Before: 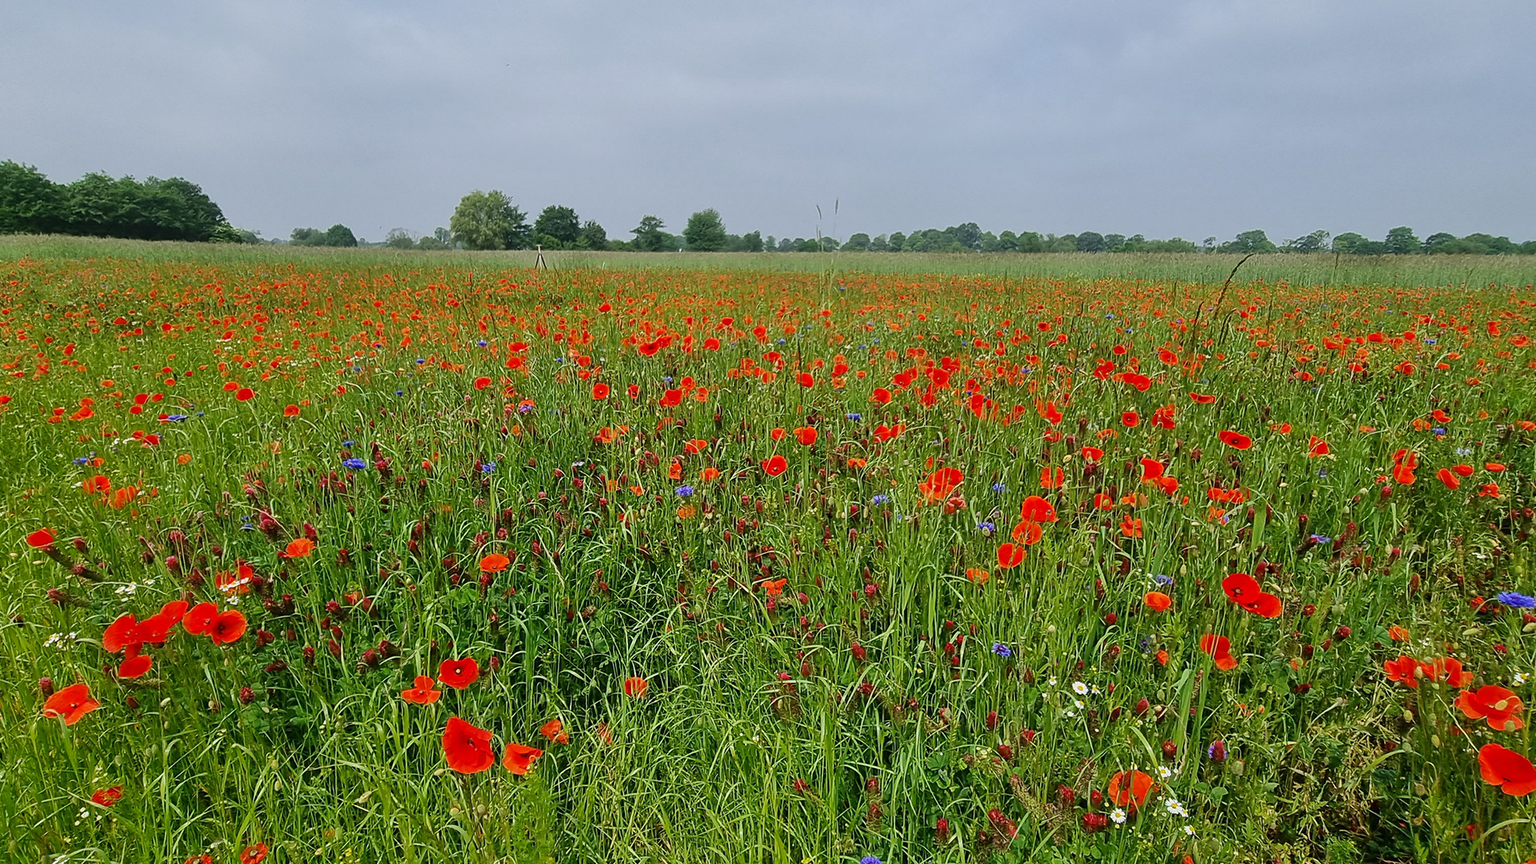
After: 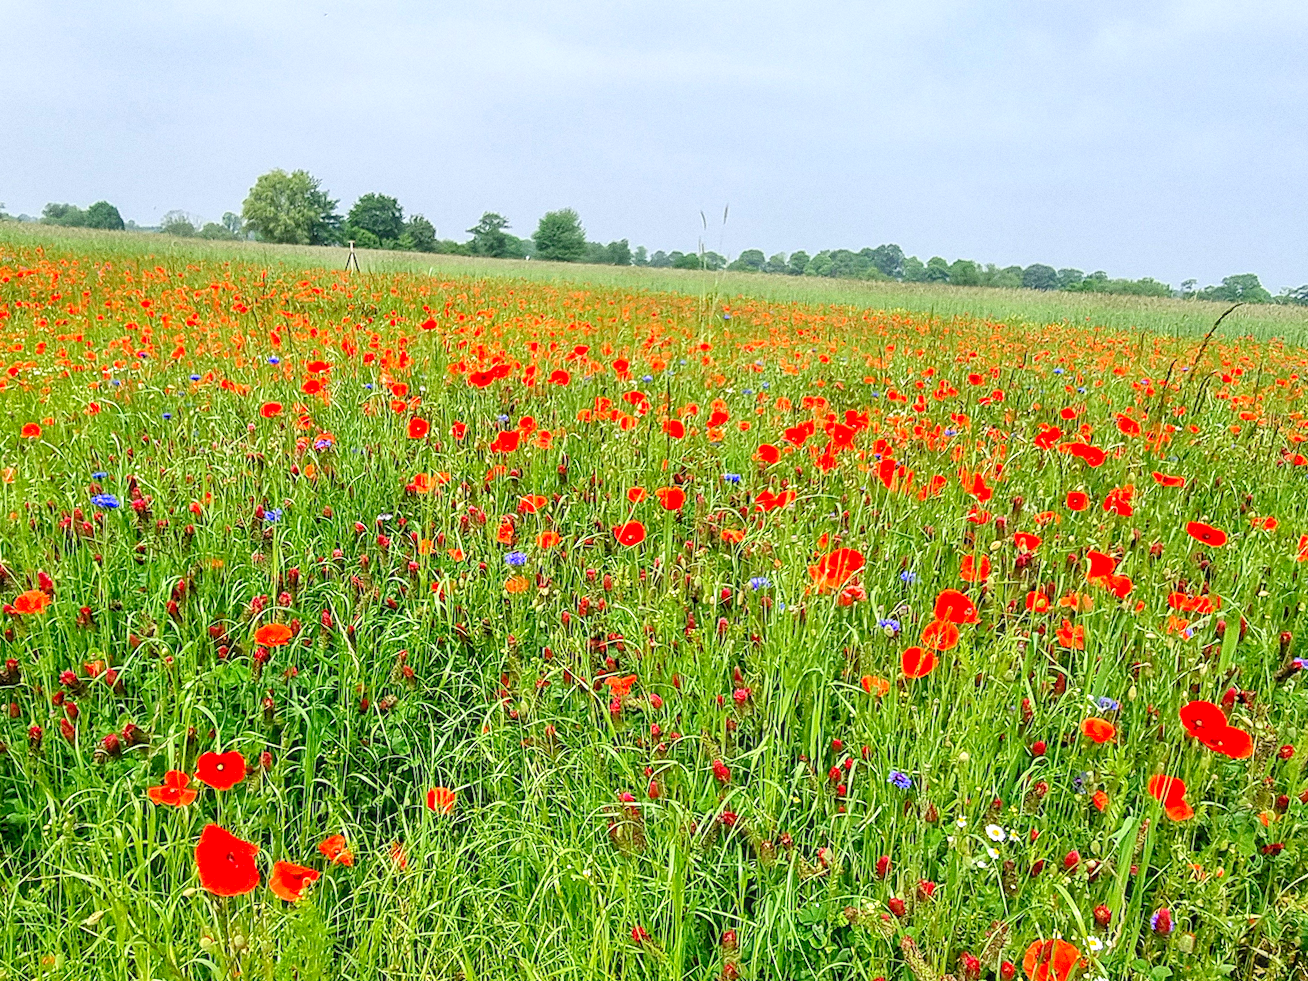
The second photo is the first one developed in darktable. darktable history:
crop and rotate: angle -3.27°, left 14.277%, top 0.028%, right 10.766%, bottom 0.028%
sharpen: radius 2.883, amount 0.868, threshold 47.523
levels: levels [0.036, 0.364, 0.827]
grain: on, module defaults
local contrast: detail 117%
